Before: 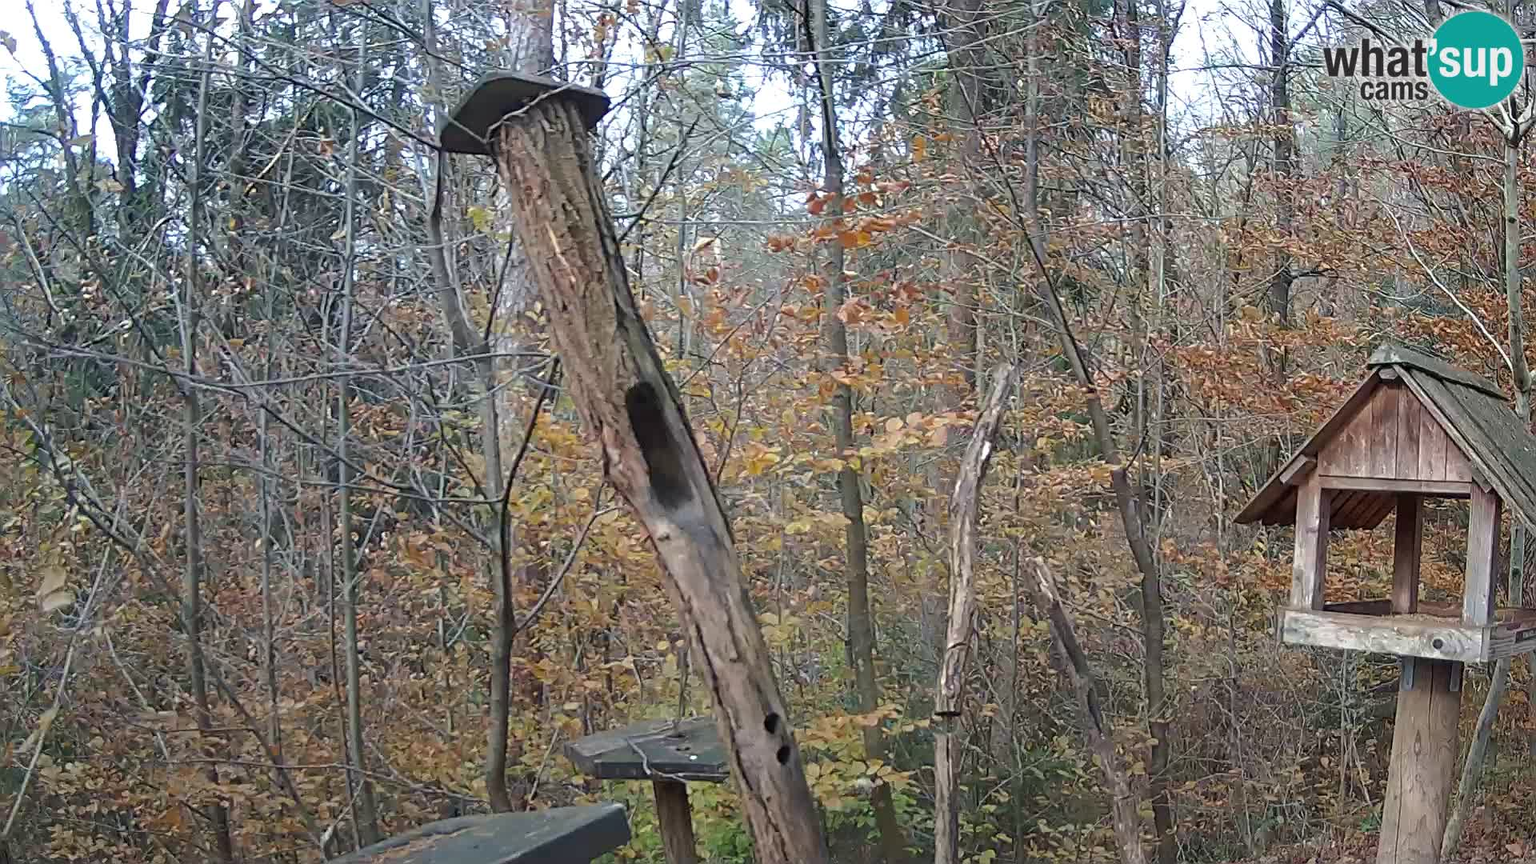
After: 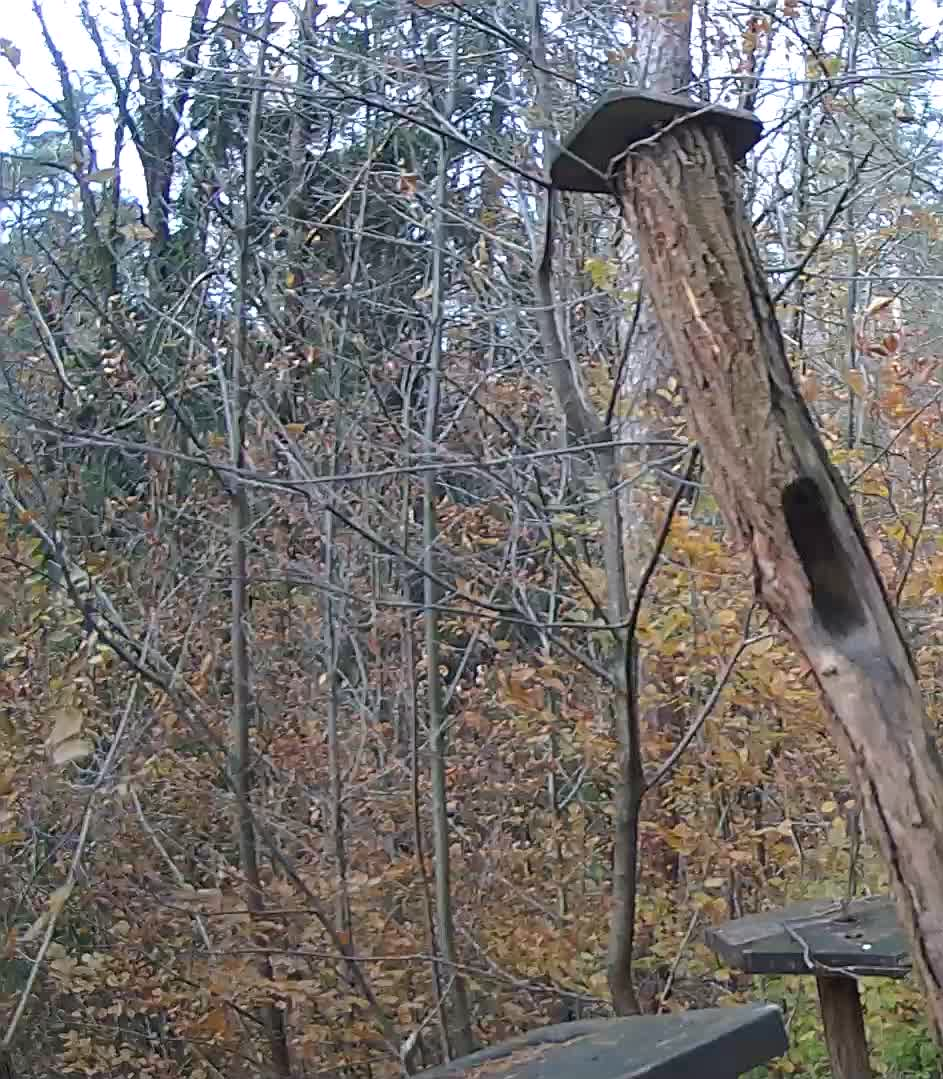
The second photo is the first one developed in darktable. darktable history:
white balance: red 1.009, blue 1.027
exposure: compensate highlight preservation false
crop and rotate: left 0%, top 0%, right 50.845%
